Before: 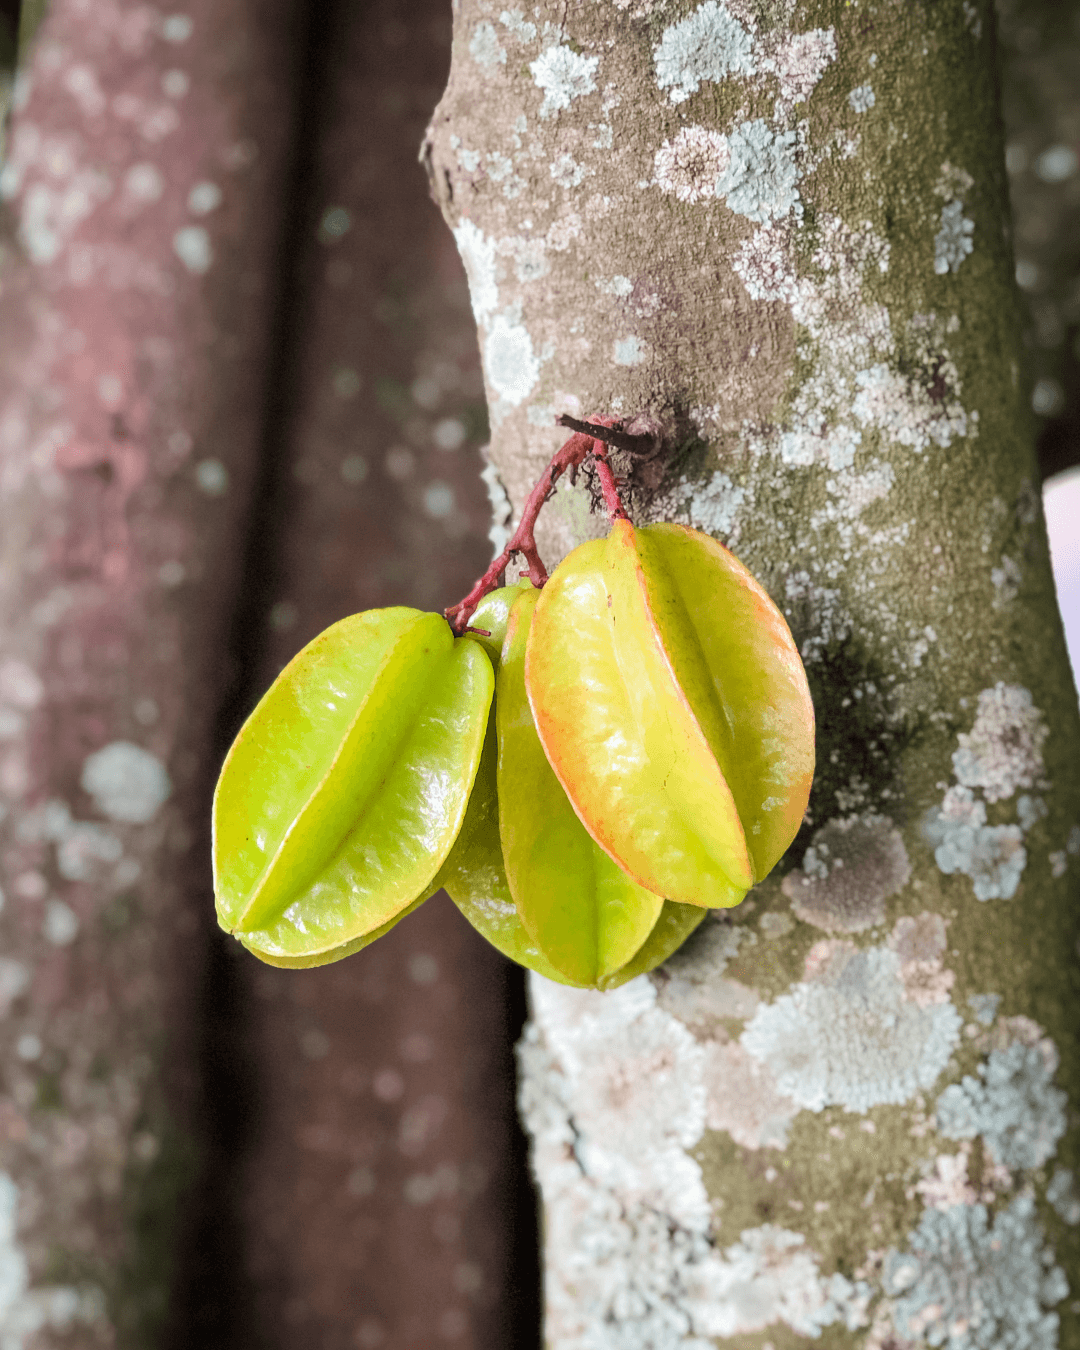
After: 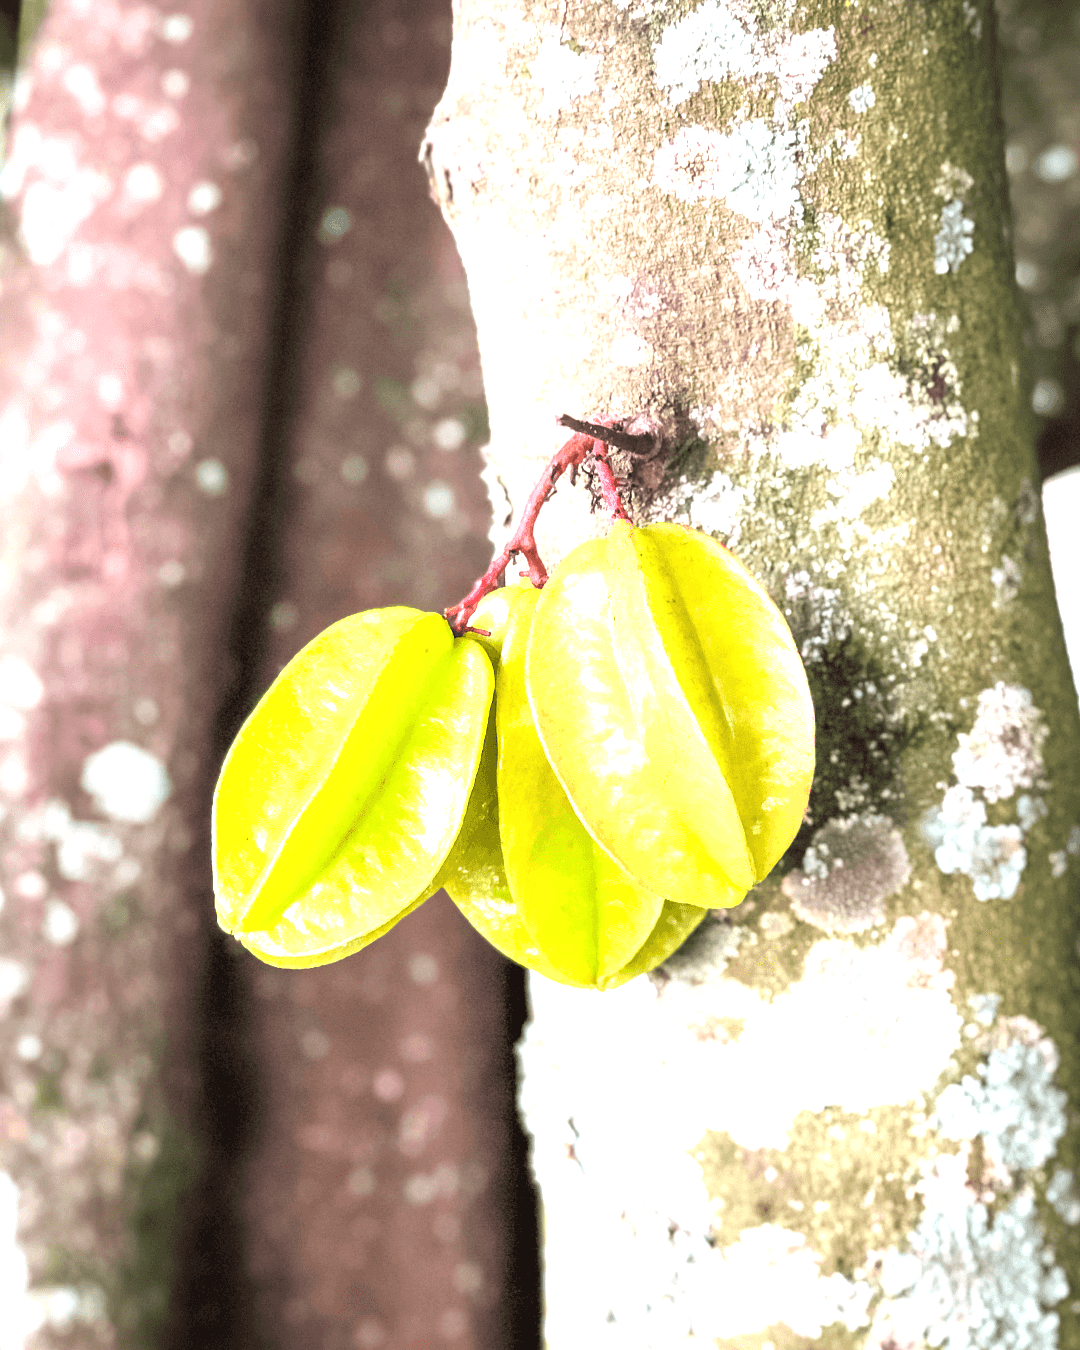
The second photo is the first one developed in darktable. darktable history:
exposure: black level correction 0, exposure 1.458 EV, compensate highlight preservation false
